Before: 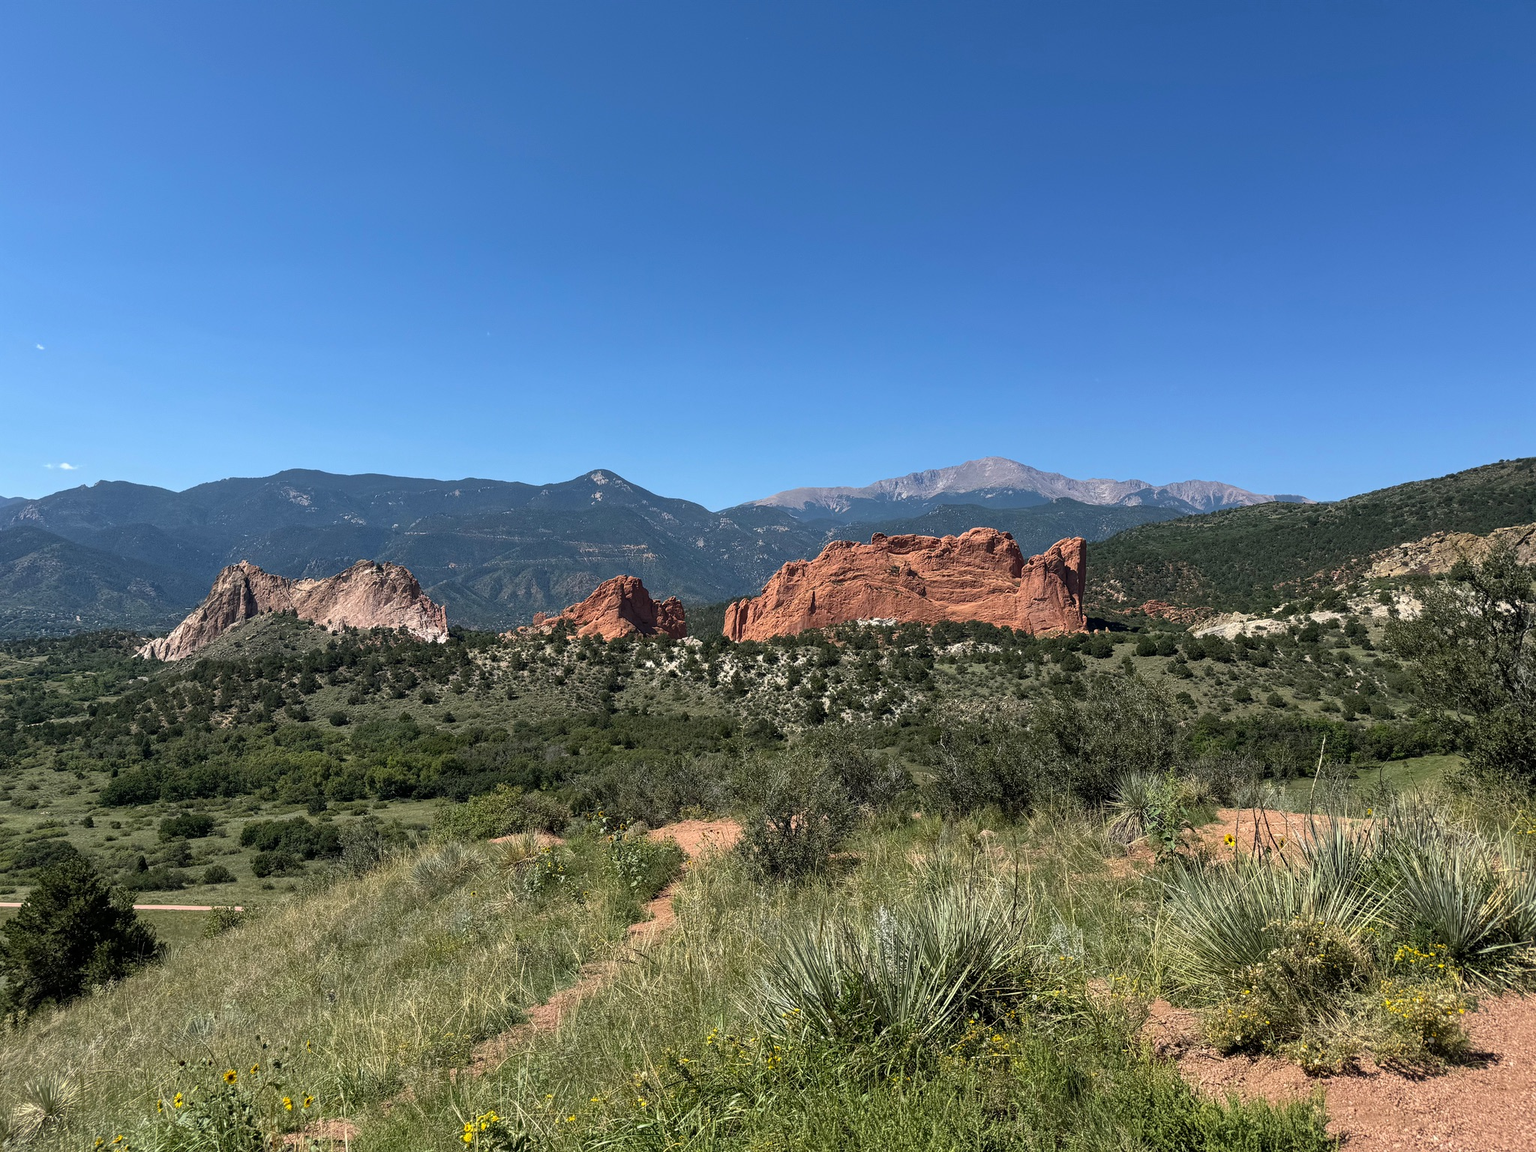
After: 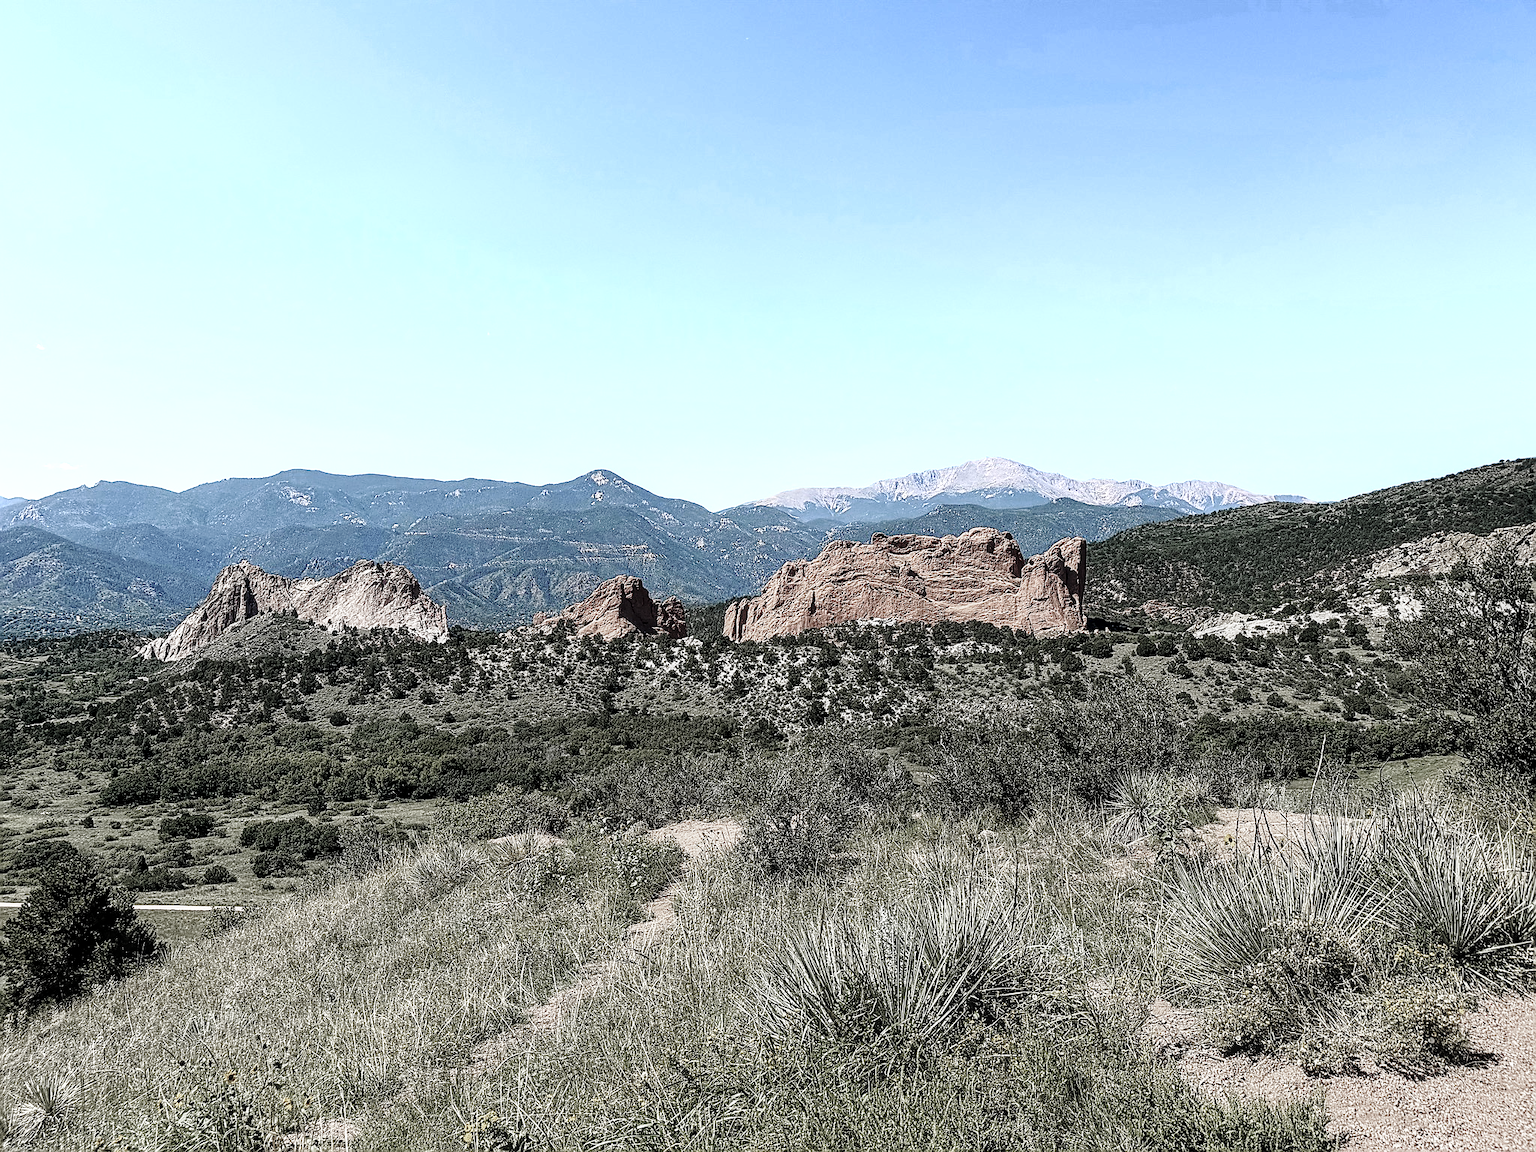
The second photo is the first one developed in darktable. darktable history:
sharpen: radius 1.4, amount 1.25, threshold 0.7
color zones: curves: ch0 [(0, 0.613) (0.01, 0.613) (0.245, 0.448) (0.498, 0.529) (0.642, 0.665) (0.879, 0.777) (0.99, 0.613)]; ch1 [(0, 0.272) (0.219, 0.127) (0.724, 0.346)]
local contrast: detail 130%
base curve: curves: ch0 [(0, 0) (0.04, 0.03) (0.133, 0.232) (0.448, 0.748) (0.843, 0.968) (1, 1)], preserve colors none
